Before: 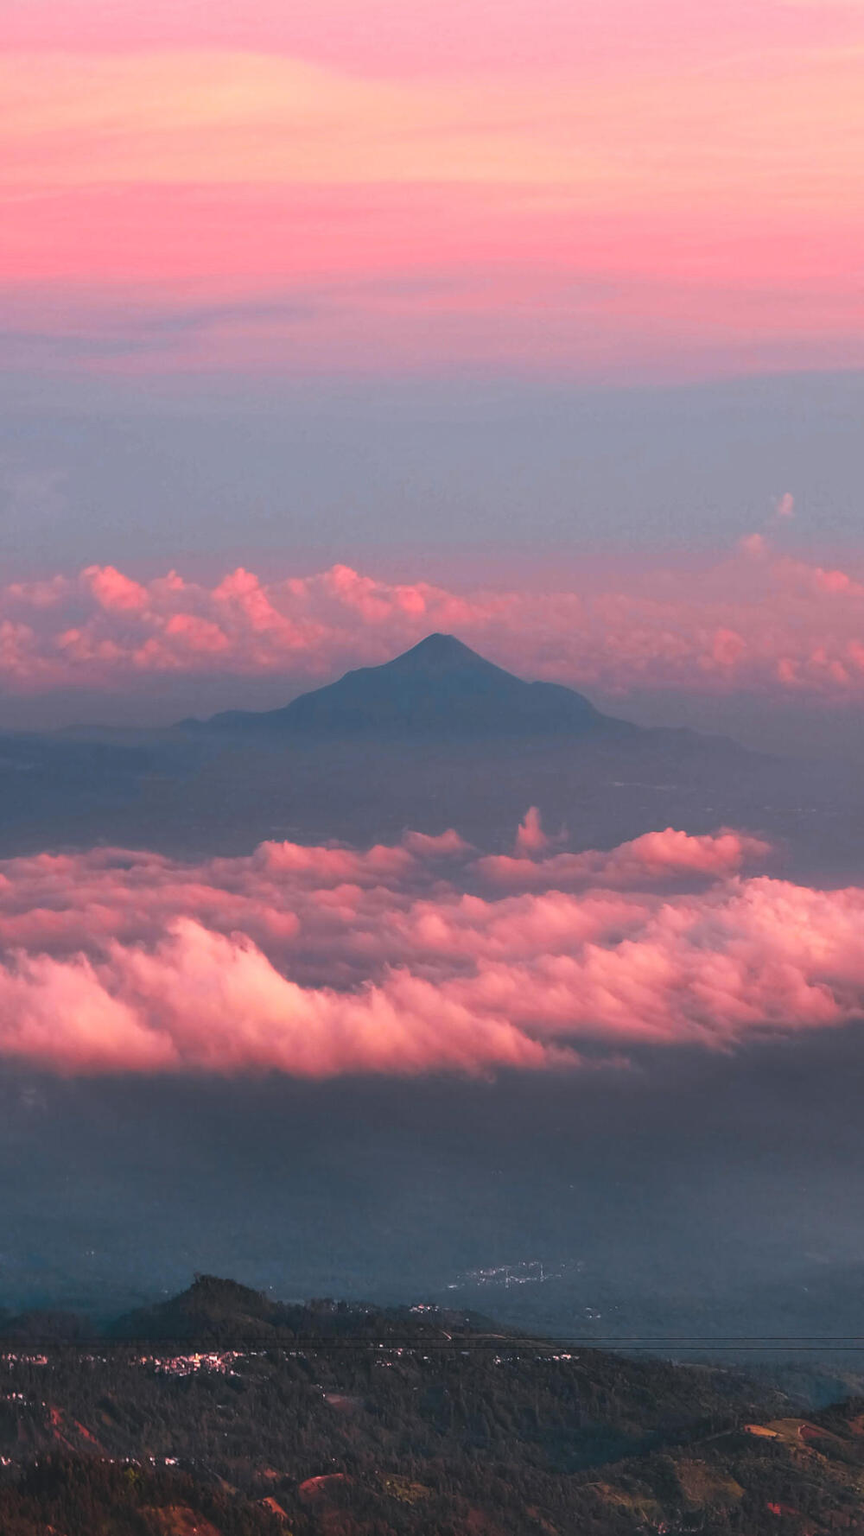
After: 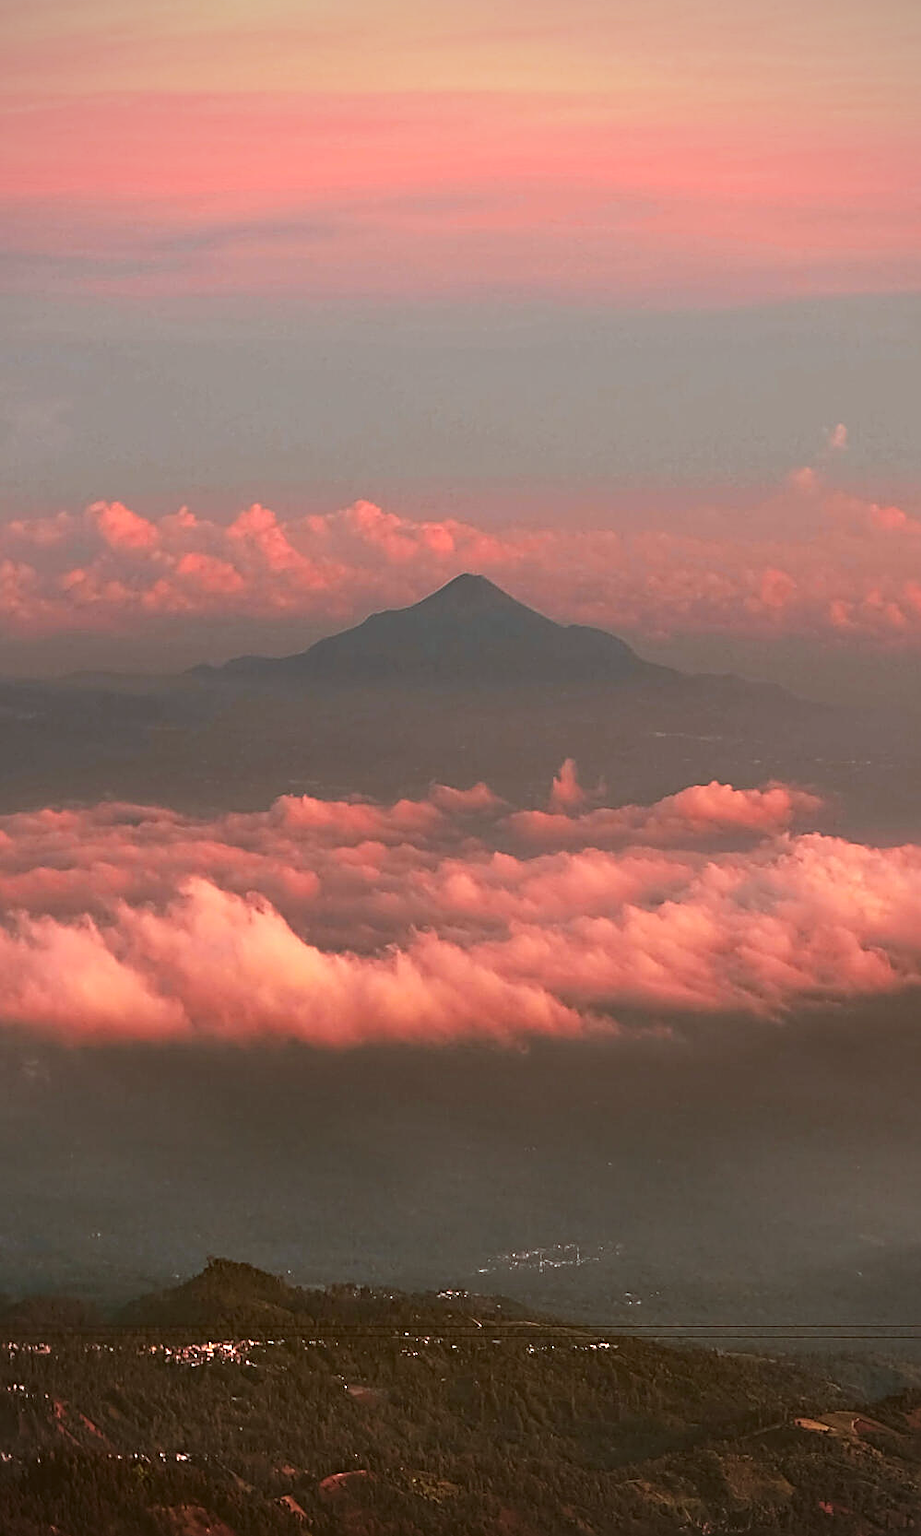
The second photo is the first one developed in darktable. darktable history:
vignetting: on, module defaults
sharpen: radius 3.025, amount 0.757
crop and rotate: top 6.25%
color correction: highlights a* -5.3, highlights b* 9.8, shadows a* 9.8, shadows b* 24.26
